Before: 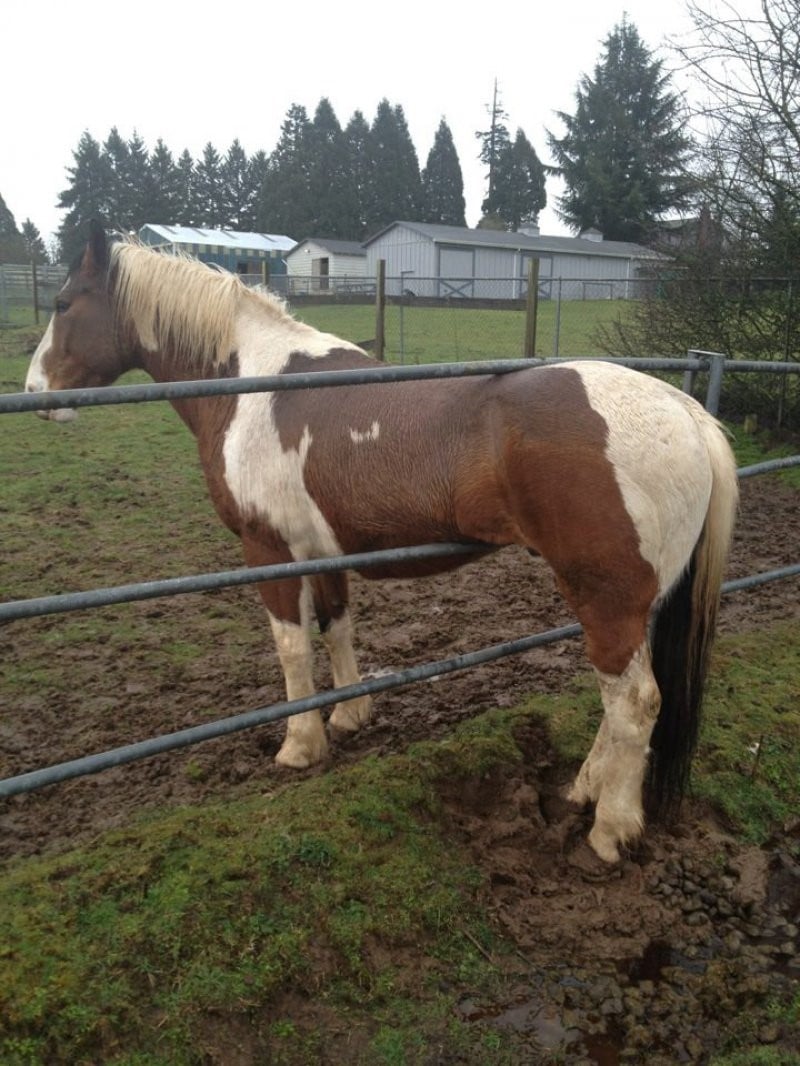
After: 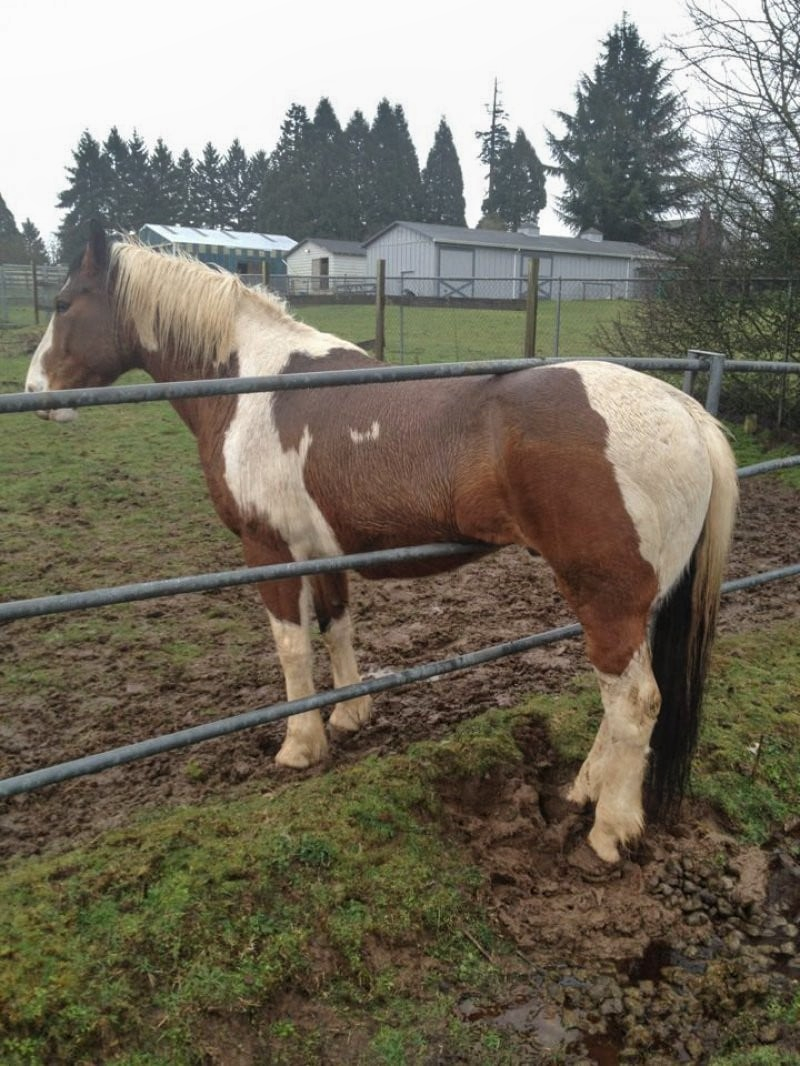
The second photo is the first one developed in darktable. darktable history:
shadows and highlights: soften with gaussian
local contrast: detail 110%
